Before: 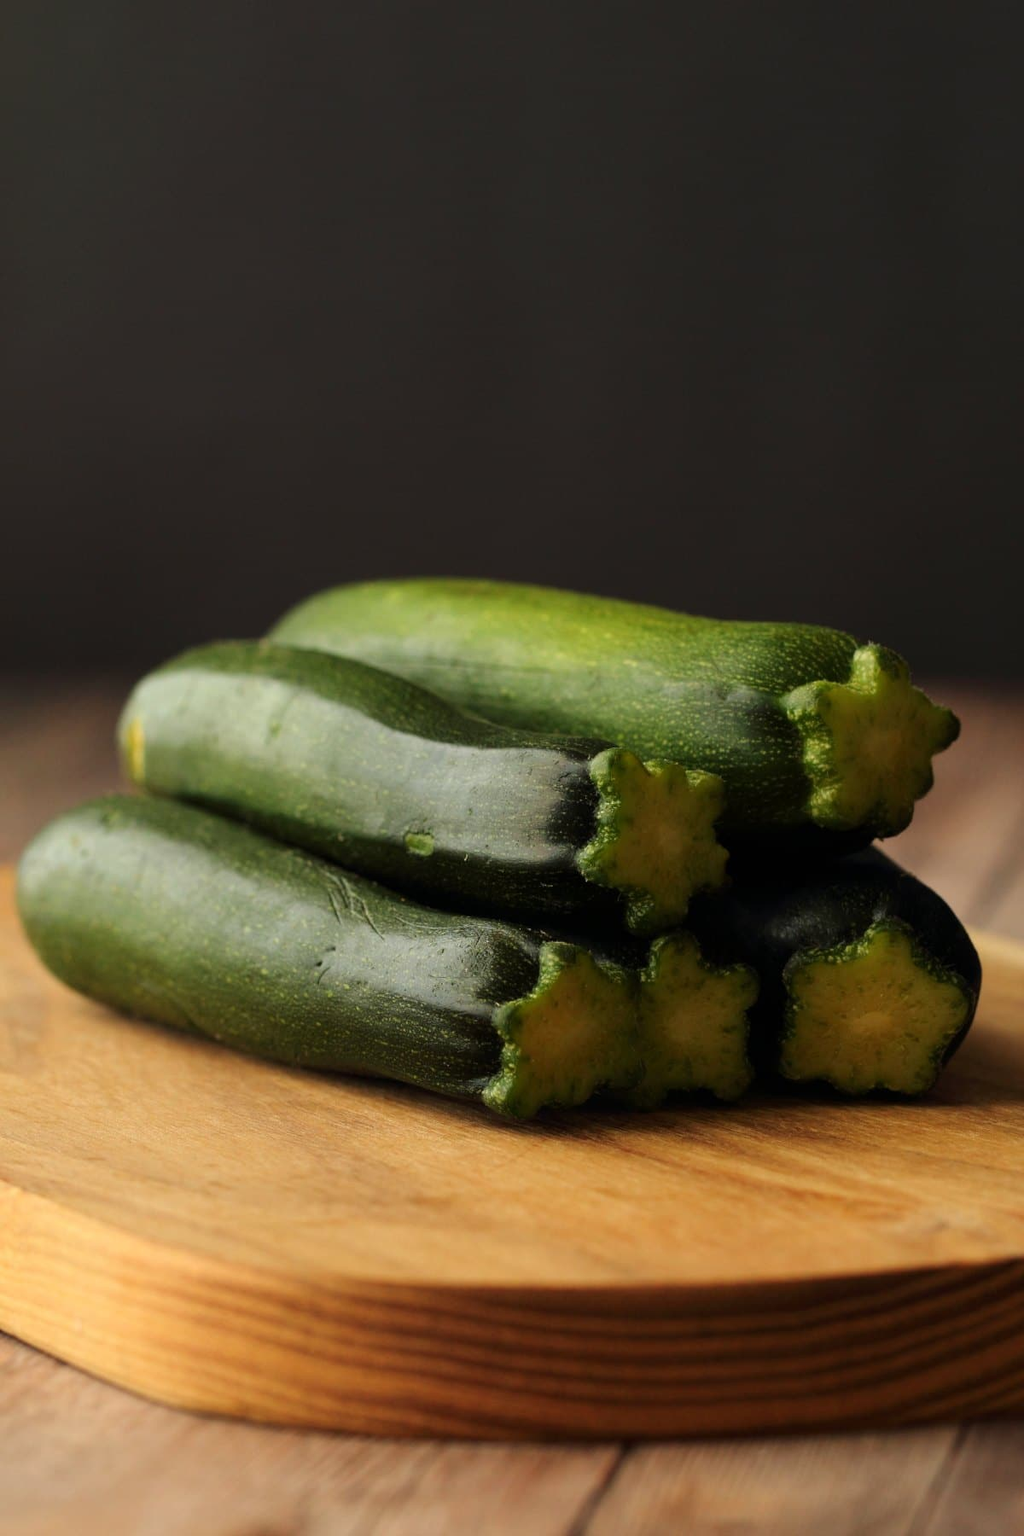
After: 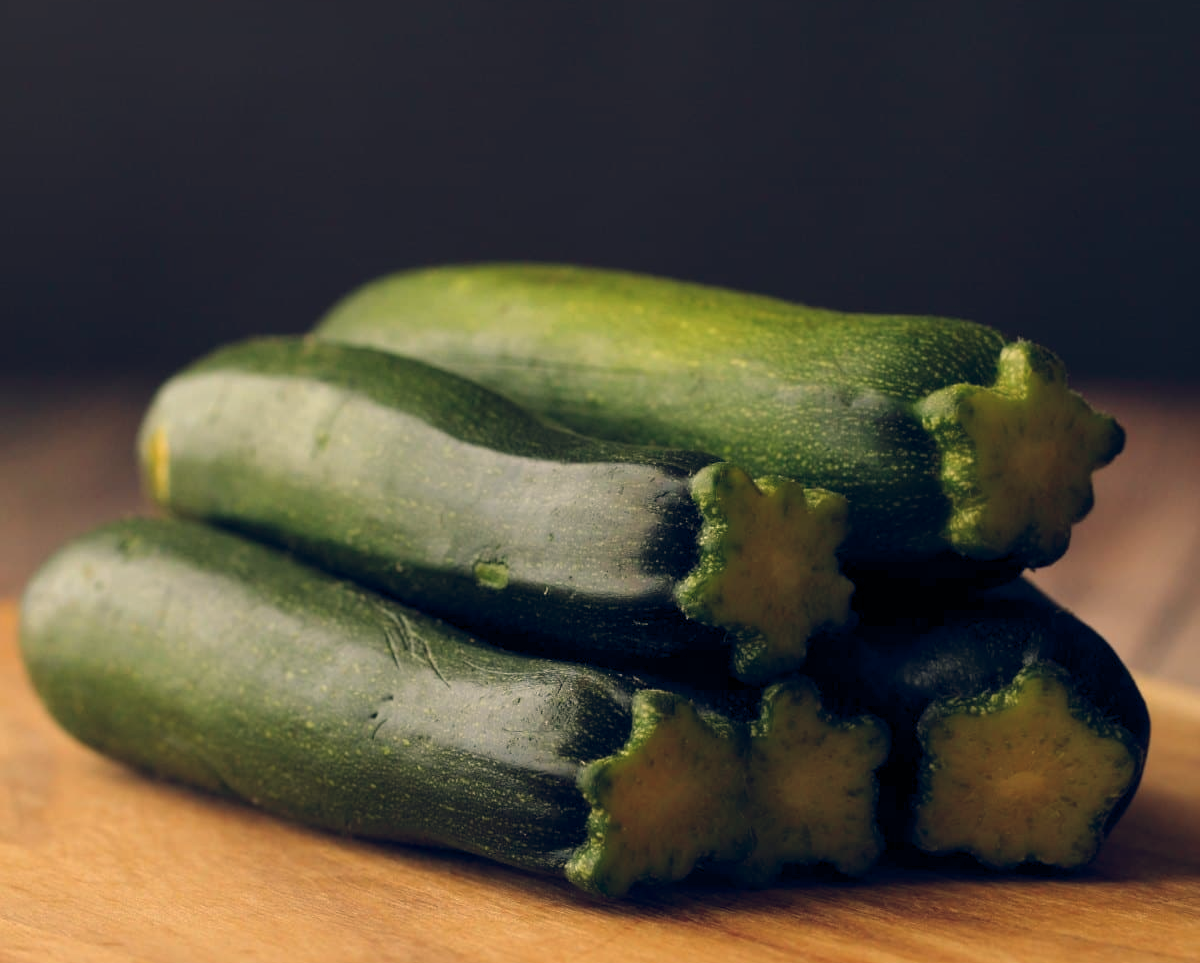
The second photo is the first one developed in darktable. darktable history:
crop and rotate: top 23.043%, bottom 23.437%
color balance rgb: shadows lift › hue 87.51°, highlights gain › chroma 3.21%, highlights gain › hue 55.1°, global offset › chroma 0.15%, global offset › hue 253.66°, linear chroma grading › global chroma 0.5%
